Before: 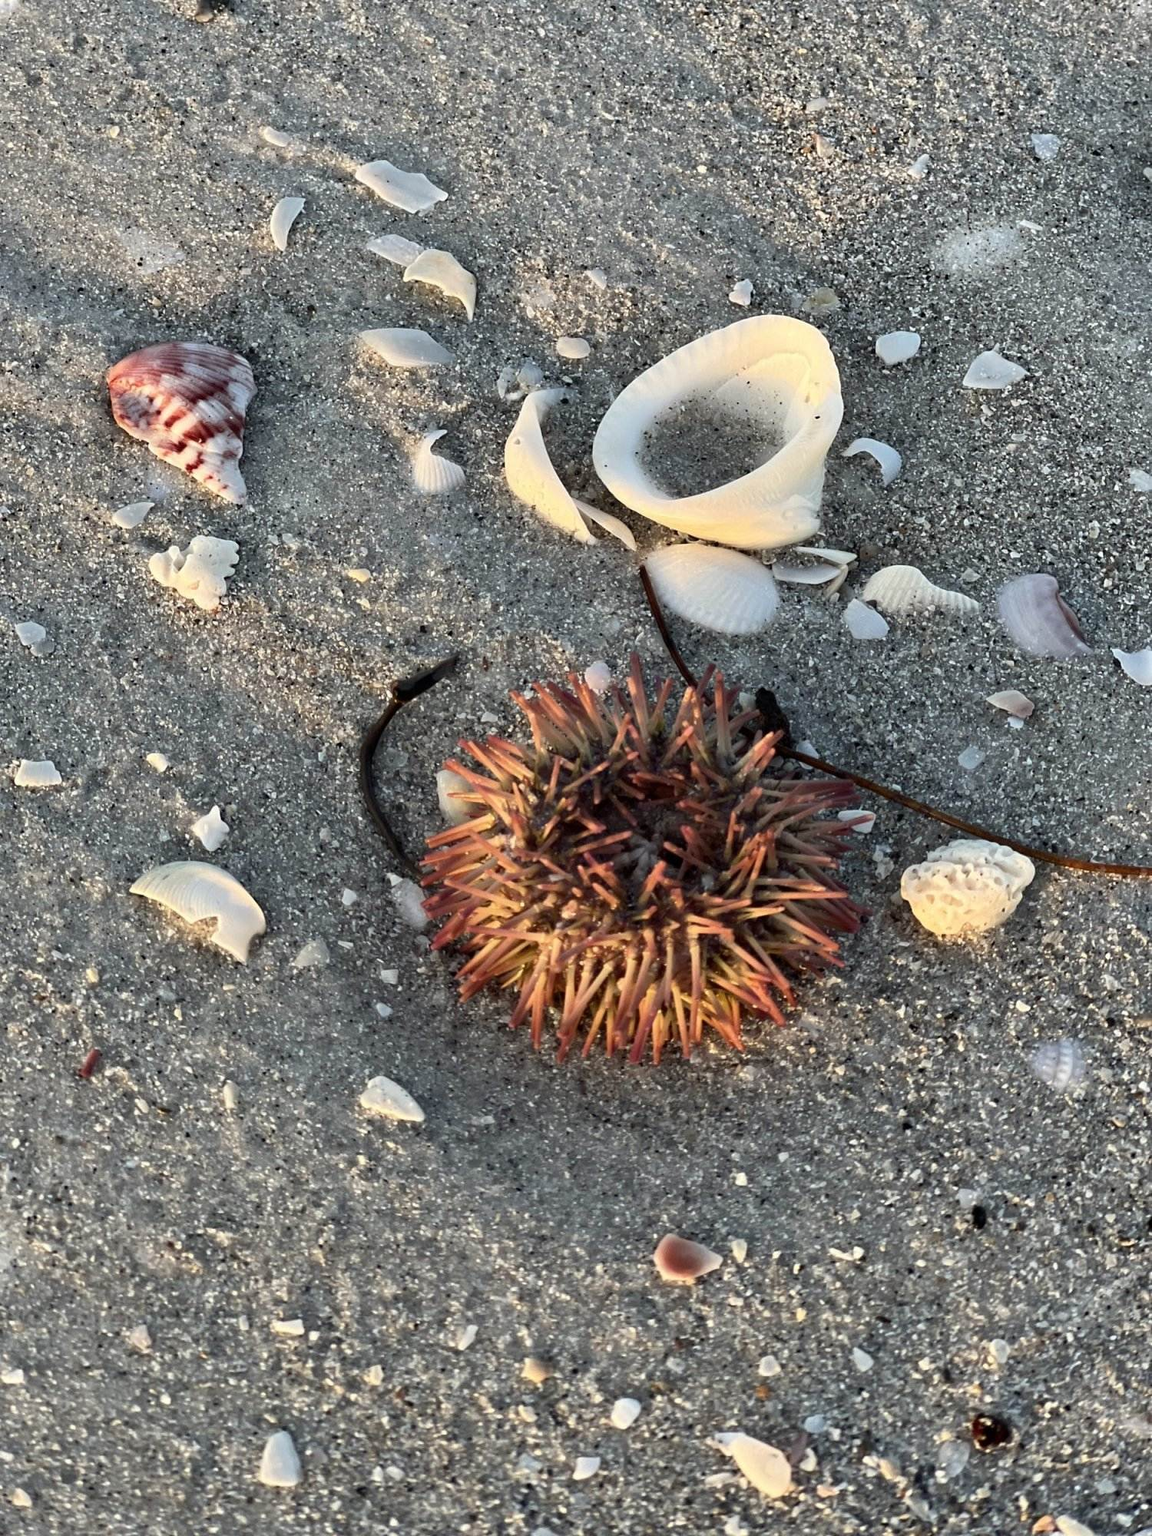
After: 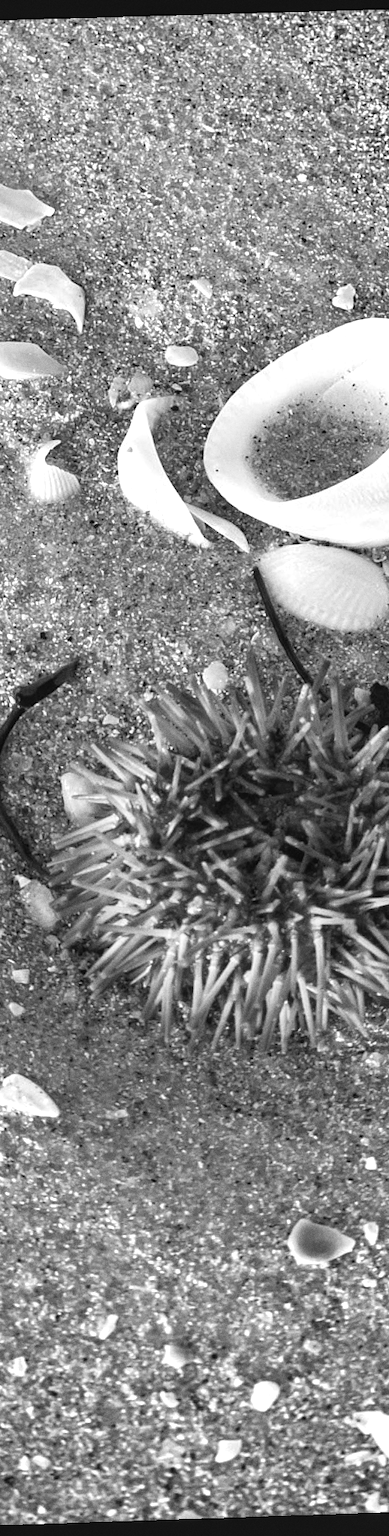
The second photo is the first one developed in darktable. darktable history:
crop: left 33.36%, right 33.36%
tone equalizer: -8 EV 0.06 EV, smoothing diameter 25%, edges refinement/feathering 10, preserve details guided filter
monochrome: on, module defaults
grain: on, module defaults
rotate and perspective: rotation -1.77°, lens shift (horizontal) 0.004, automatic cropping off
local contrast: detail 110%
exposure: black level correction -0.002, exposure 0.54 EV, compensate highlight preservation false
